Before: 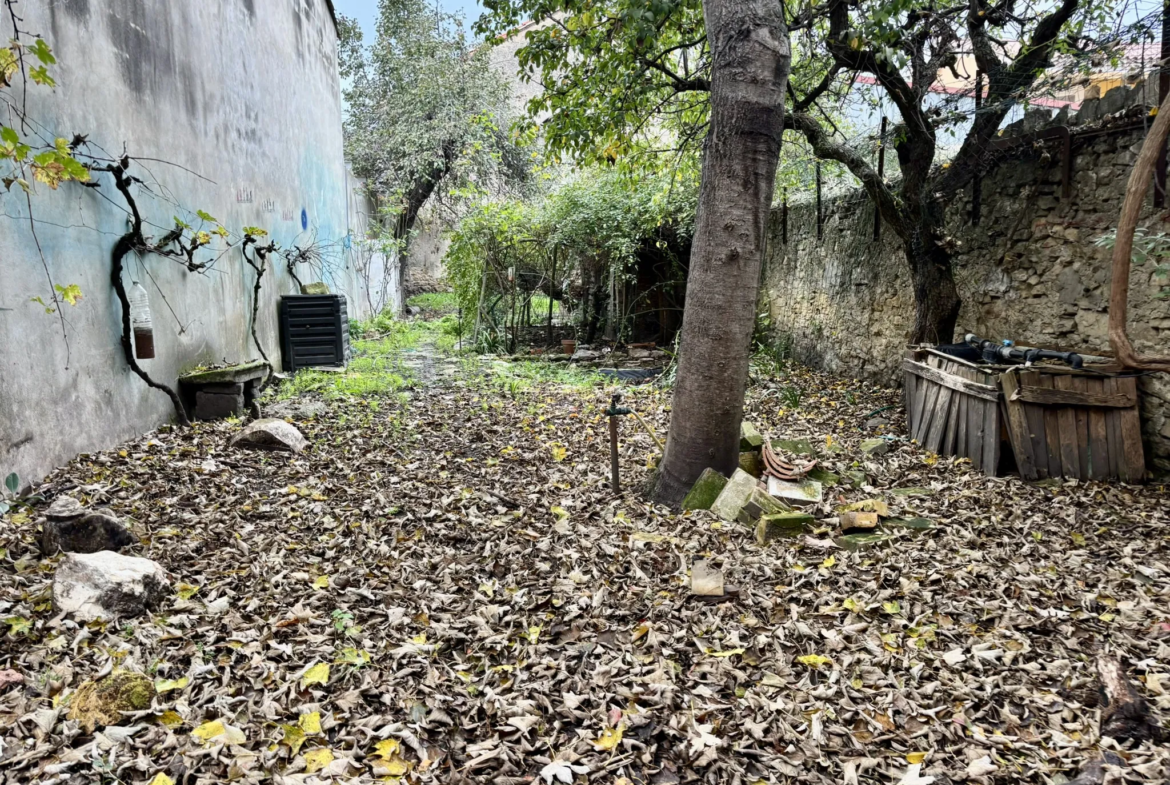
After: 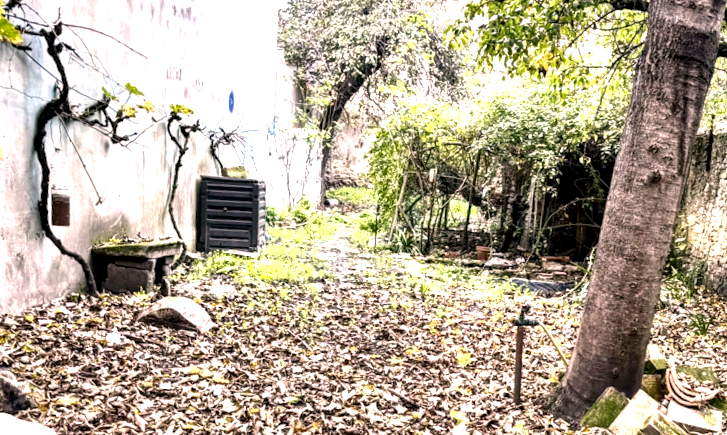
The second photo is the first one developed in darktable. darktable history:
exposure: exposure 1.139 EV, compensate highlight preservation false
color correction: highlights a* 12.56, highlights b* 5.56
crop and rotate: angle -5.33°, left 2.103%, top 6.719%, right 27.381%, bottom 30.391%
local contrast: highlights 60%, shadows 59%, detail 160%
